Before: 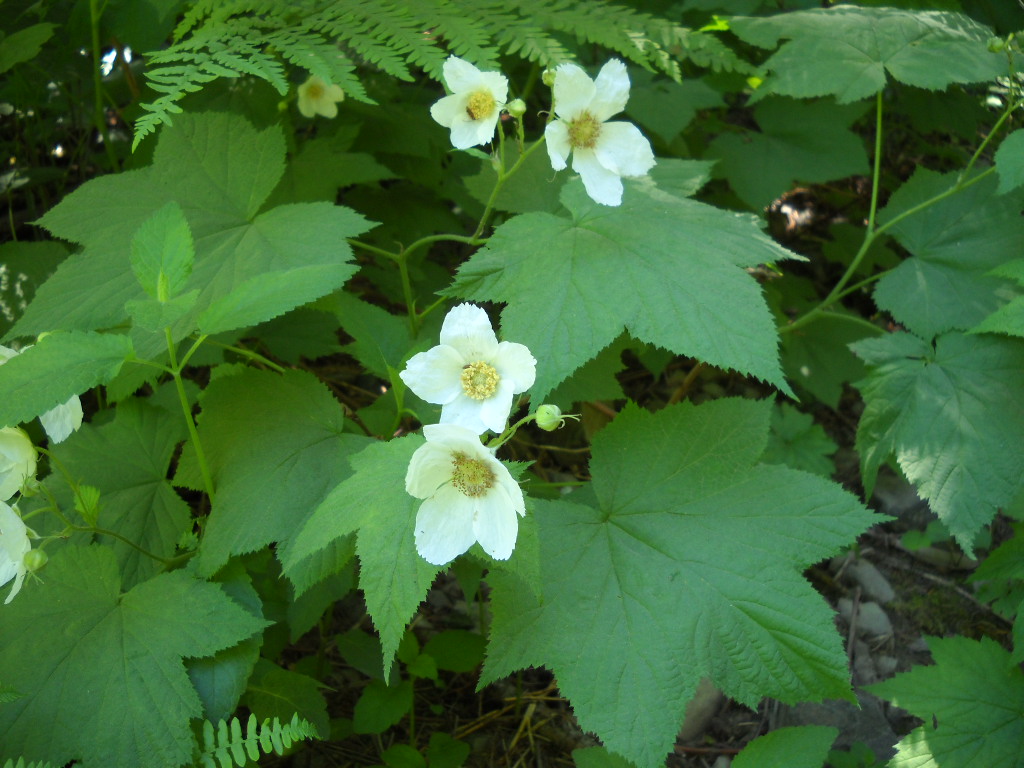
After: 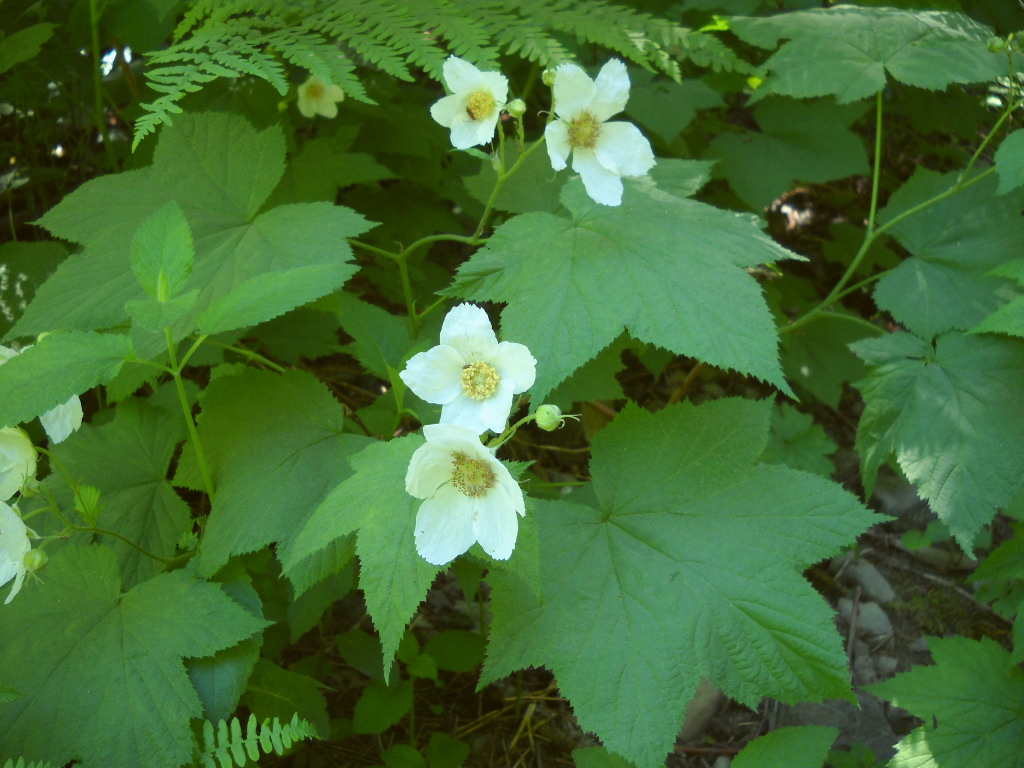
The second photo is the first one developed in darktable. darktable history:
color balance: lift [1.004, 1.002, 1.002, 0.998], gamma [1, 1.007, 1.002, 0.993], gain [1, 0.977, 1.013, 1.023], contrast -3.64%
